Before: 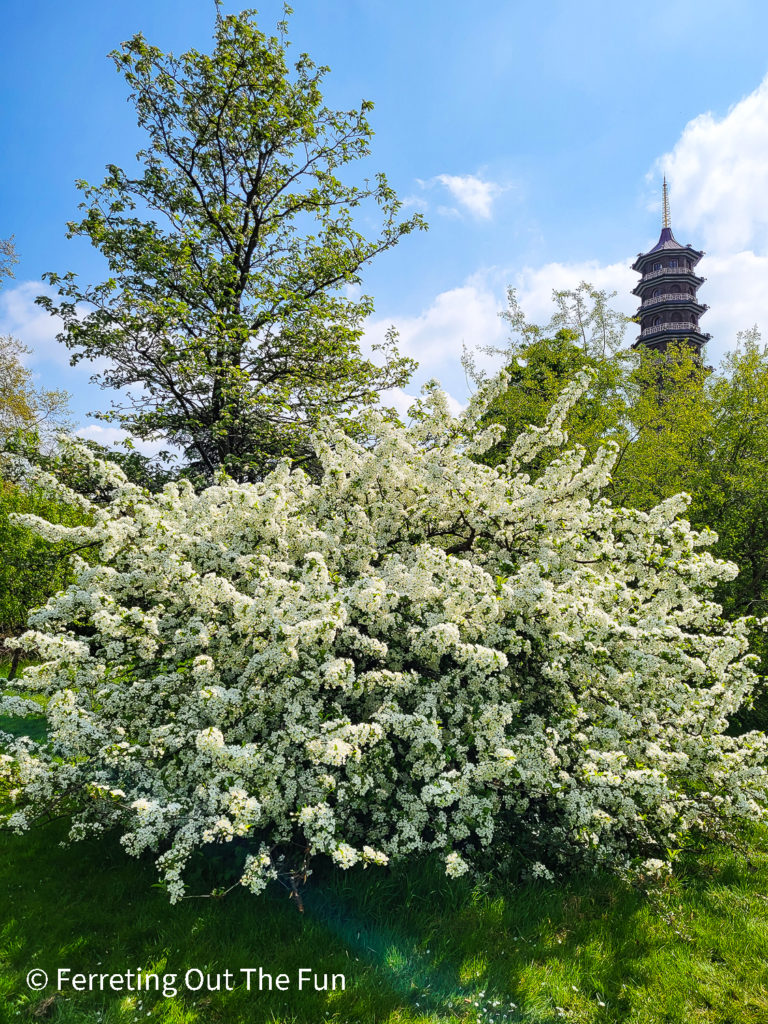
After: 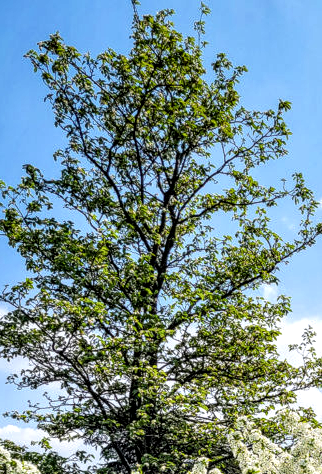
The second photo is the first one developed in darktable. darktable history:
crop and rotate: left 10.817%, top 0.062%, right 47.194%, bottom 53.626%
local contrast: highlights 79%, shadows 56%, detail 175%, midtone range 0.428
